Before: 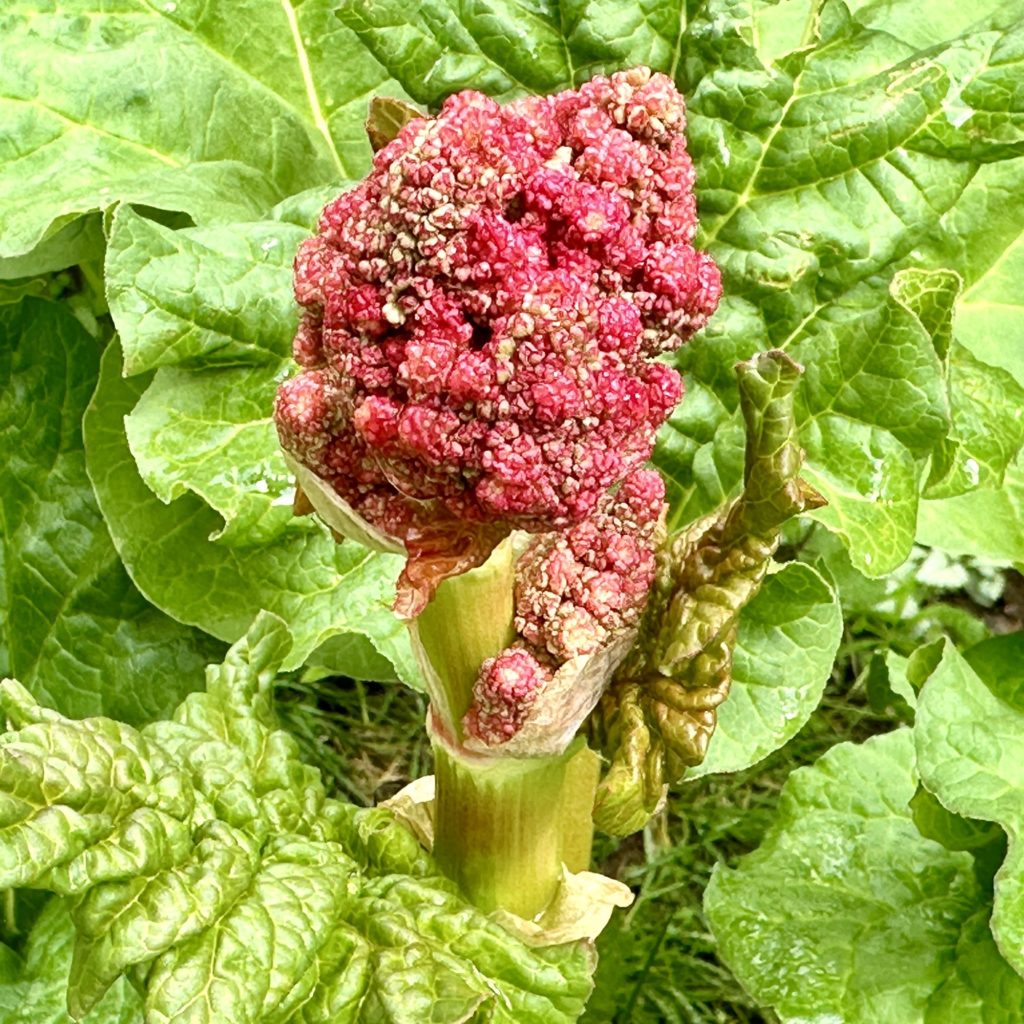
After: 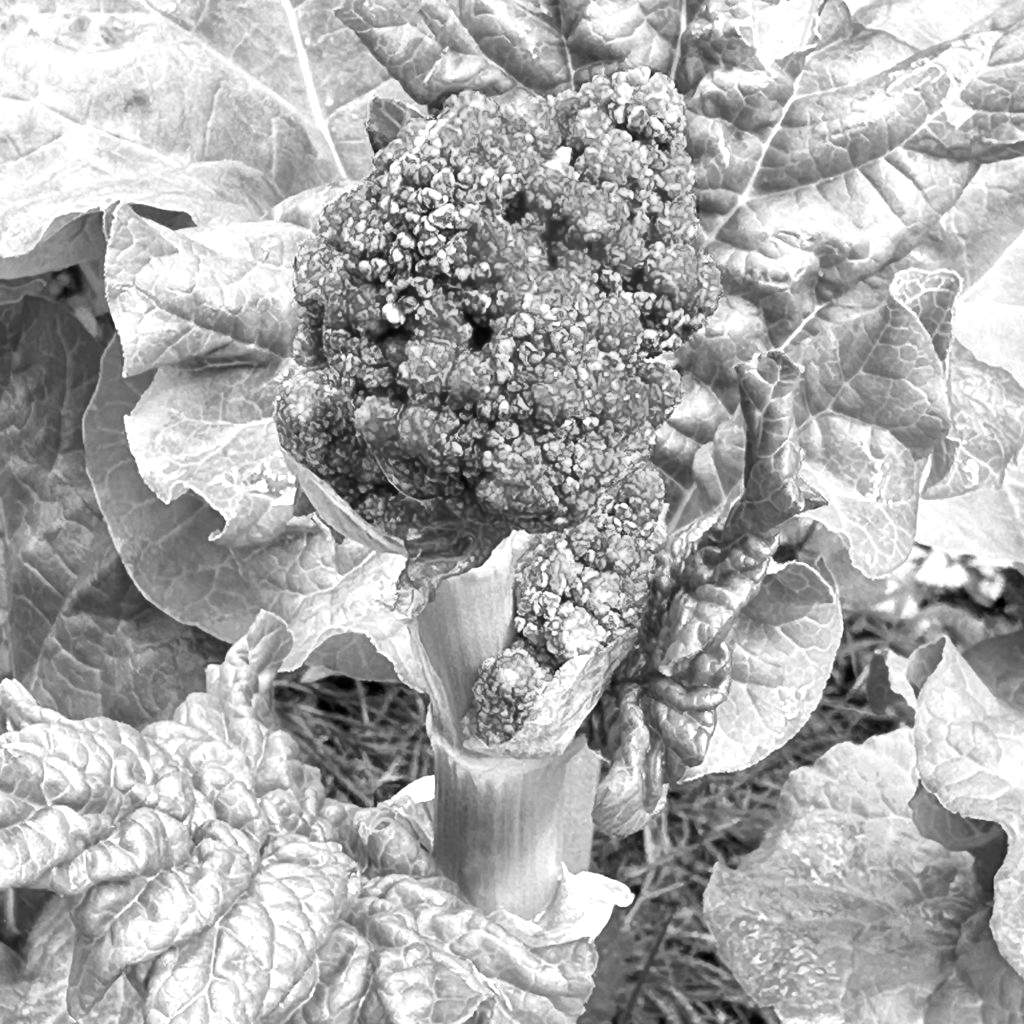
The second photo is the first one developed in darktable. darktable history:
haze removal: strength 0.29, distance 0.25, compatibility mode true, adaptive false
exposure: black level correction 0, exposure 0.3 EV, compensate highlight preservation false
monochrome: a 32, b 64, size 2.3
